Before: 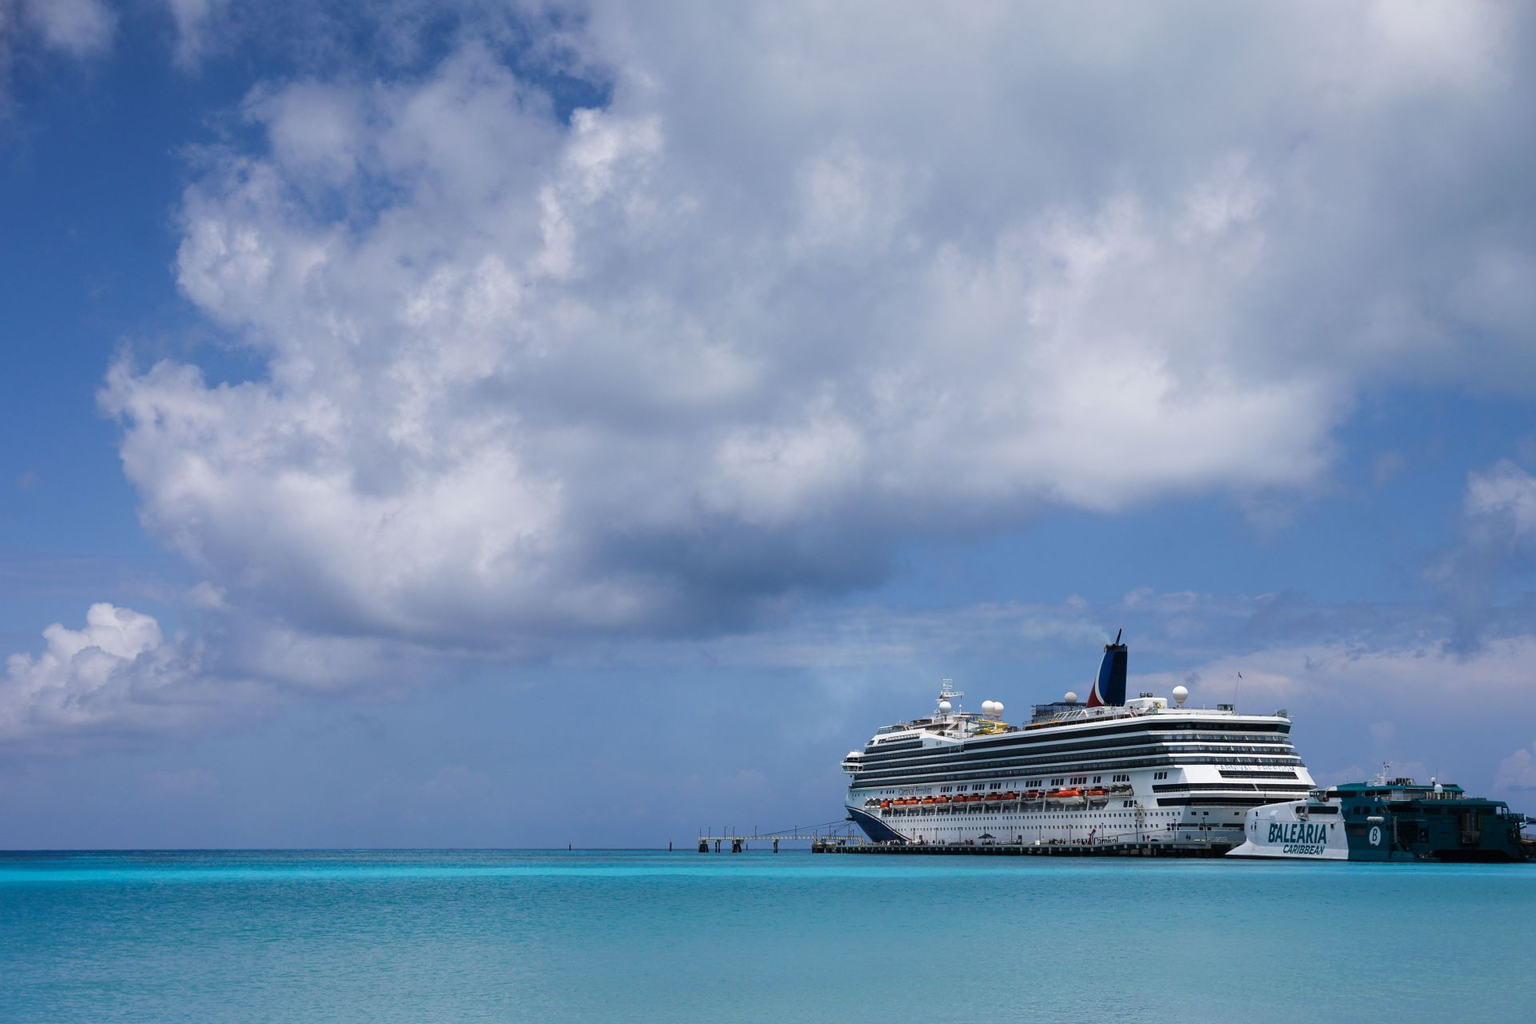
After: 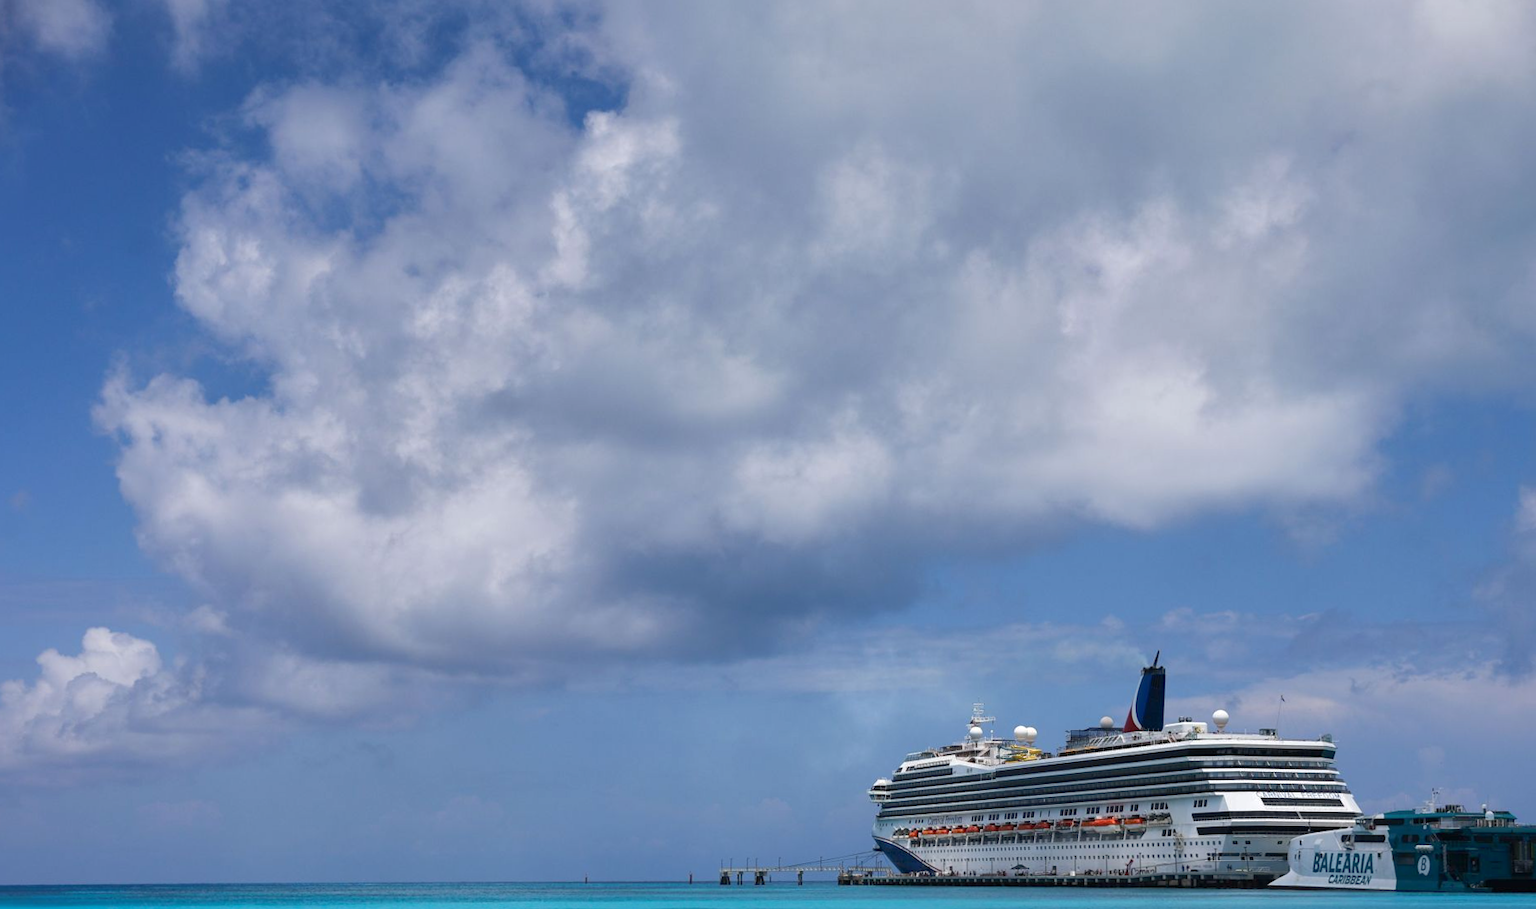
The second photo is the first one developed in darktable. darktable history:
crop and rotate: angle 0.2°, left 0.275%, right 3.127%, bottom 14.18%
exposure: exposure 0.081 EV, compensate highlight preservation false
shadows and highlights: on, module defaults
